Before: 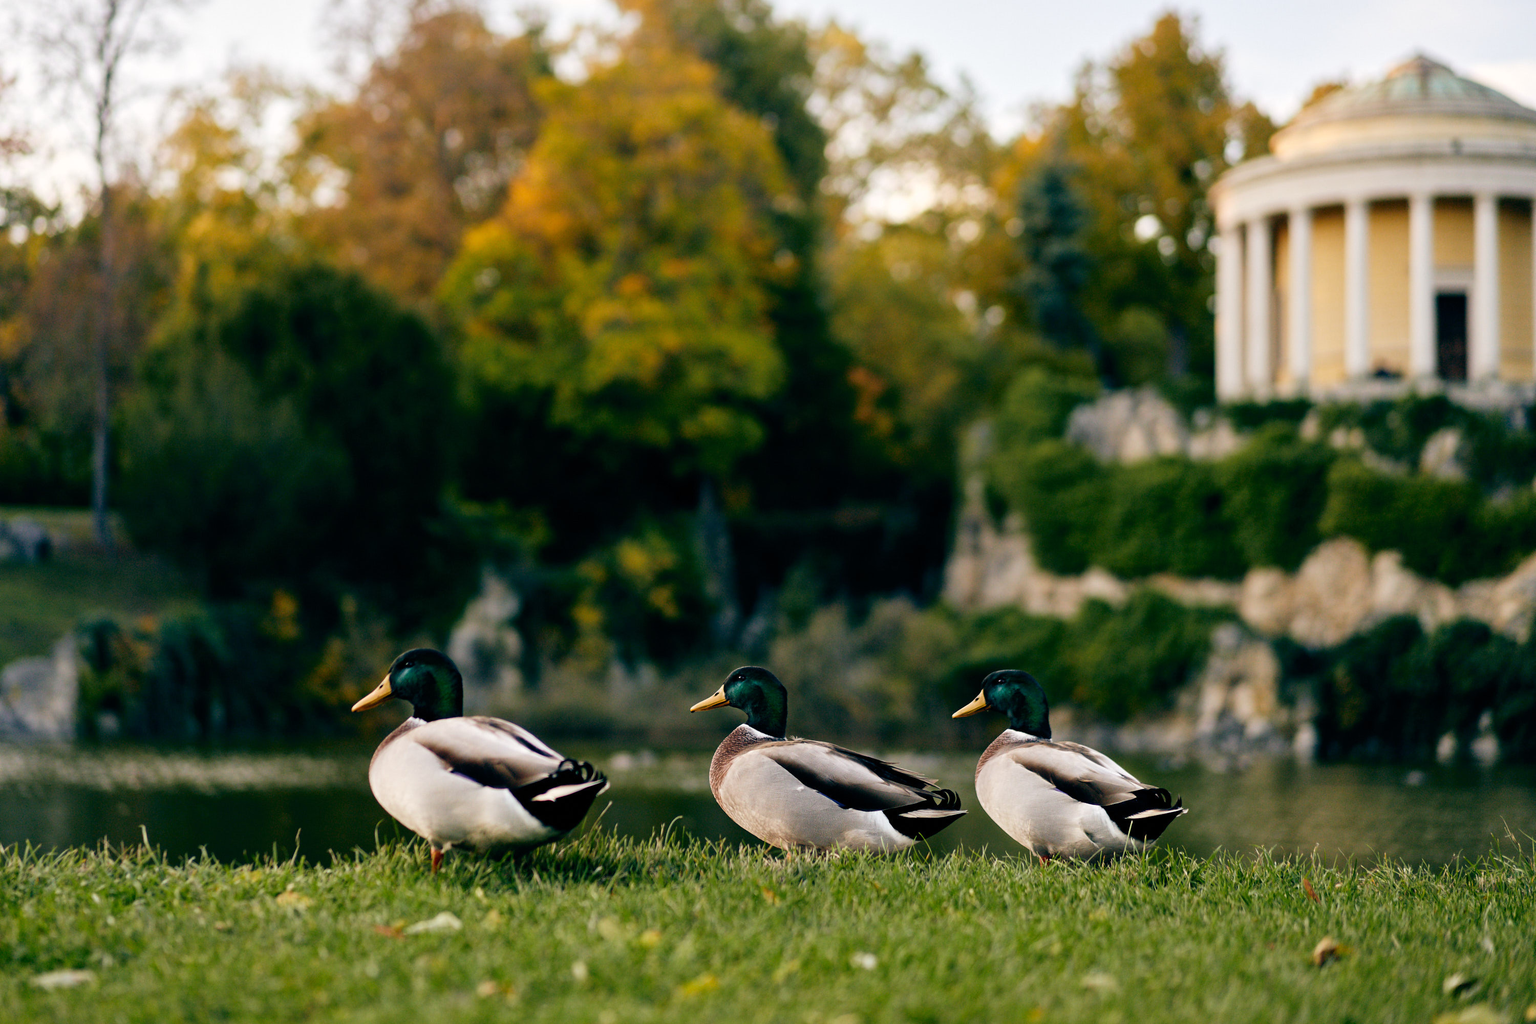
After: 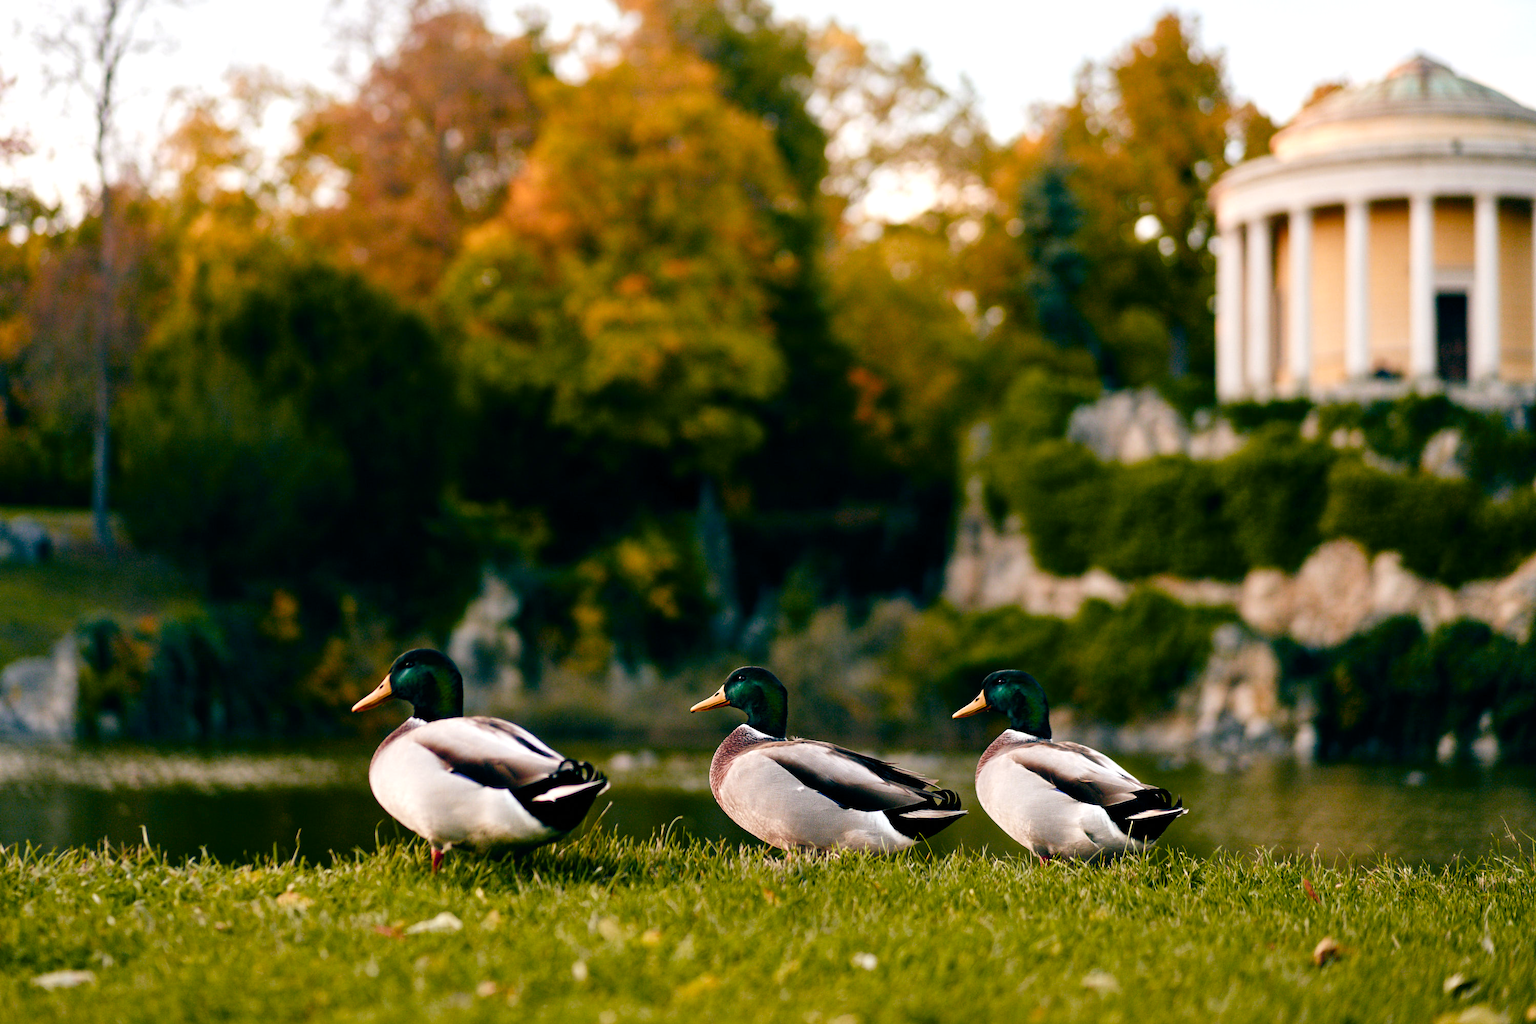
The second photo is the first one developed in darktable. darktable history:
color balance rgb: linear chroma grading › shadows -3.209%, linear chroma grading › highlights -3.329%, perceptual saturation grading › global saturation 20%, perceptual saturation grading › highlights -25.65%, perceptual saturation grading › shadows 49.547%, hue shift -12.93°, perceptual brilliance grading › highlights 7.691%, perceptual brilliance grading › mid-tones 3.716%, perceptual brilliance grading › shadows 1.607%
